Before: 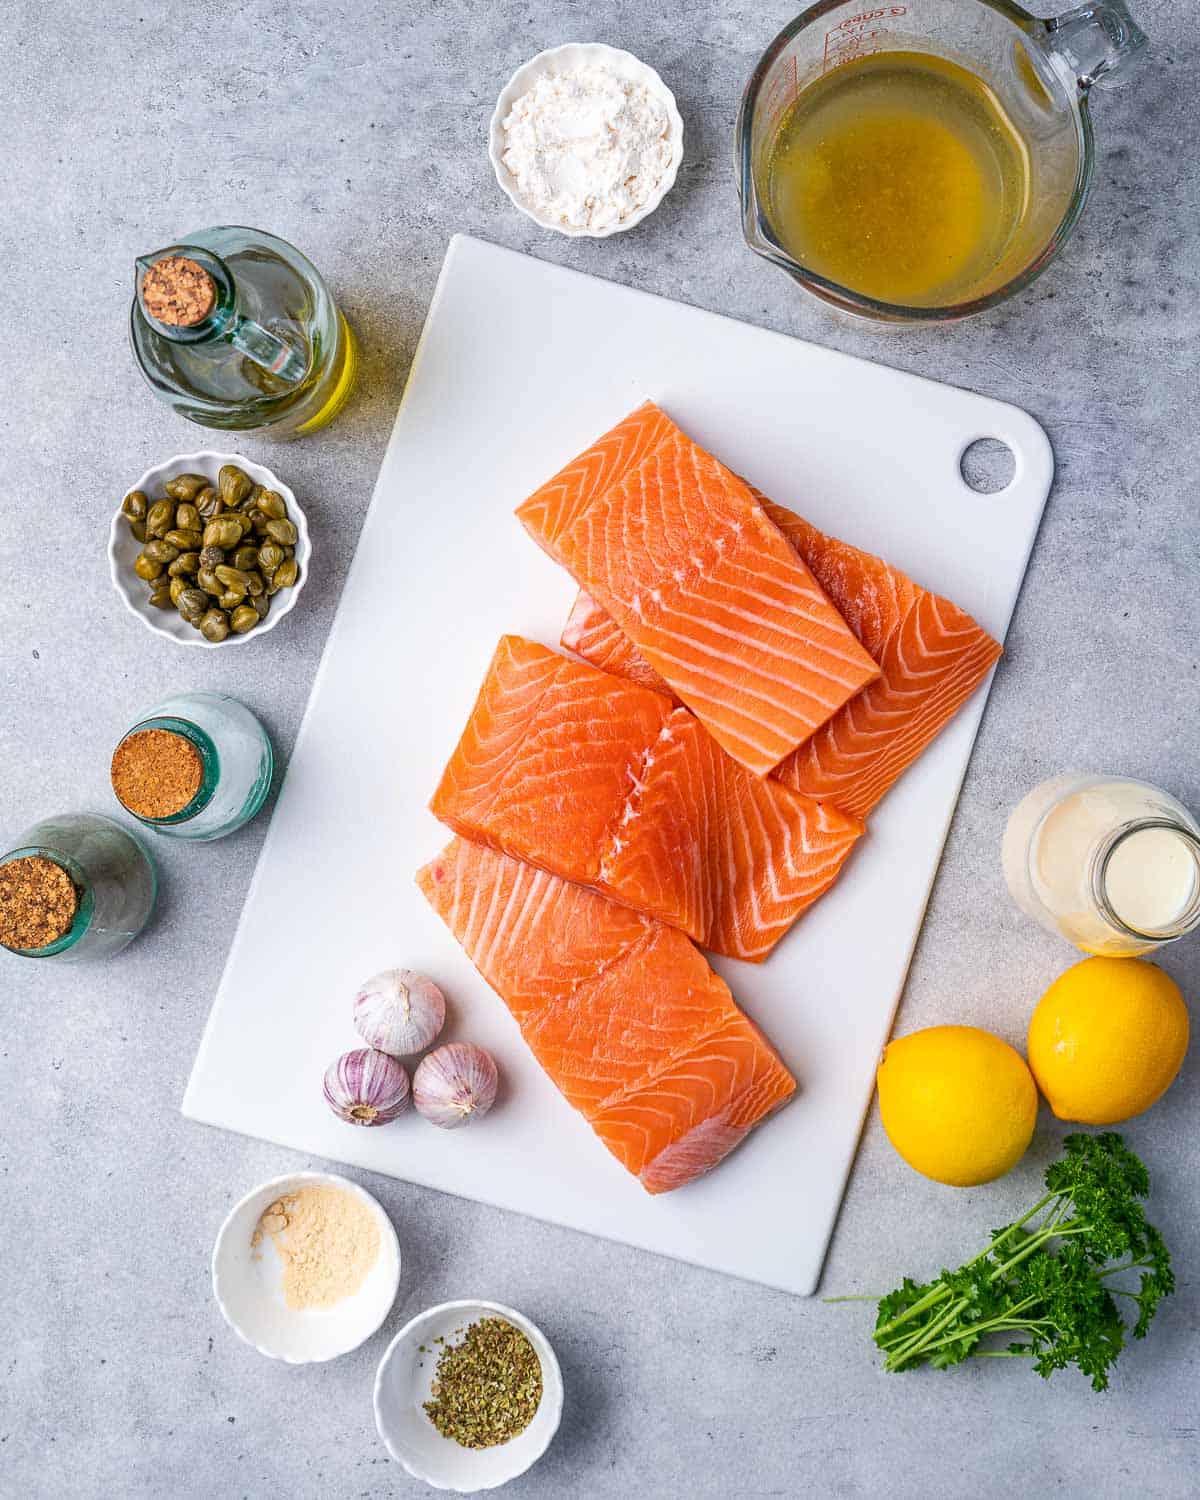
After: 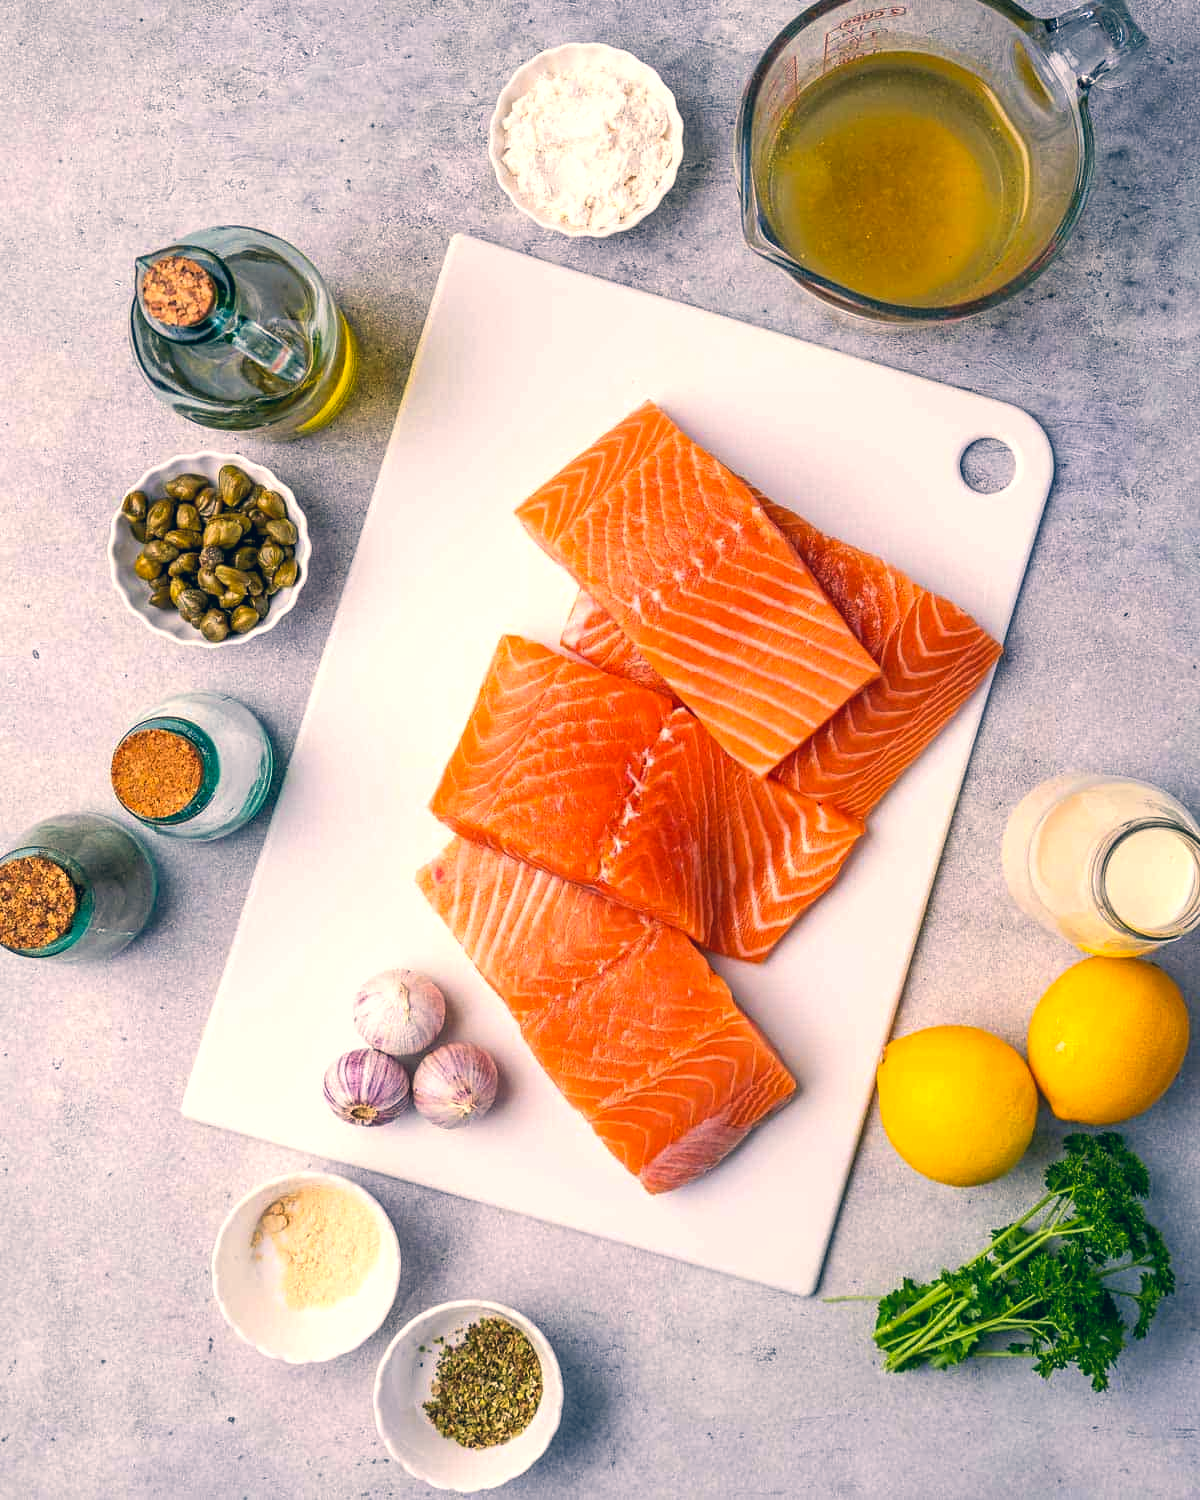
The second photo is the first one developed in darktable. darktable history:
color balance: contrast 10%
color correction: highlights a* 10.32, highlights b* 14.66, shadows a* -9.59, shadows b* -15.02
